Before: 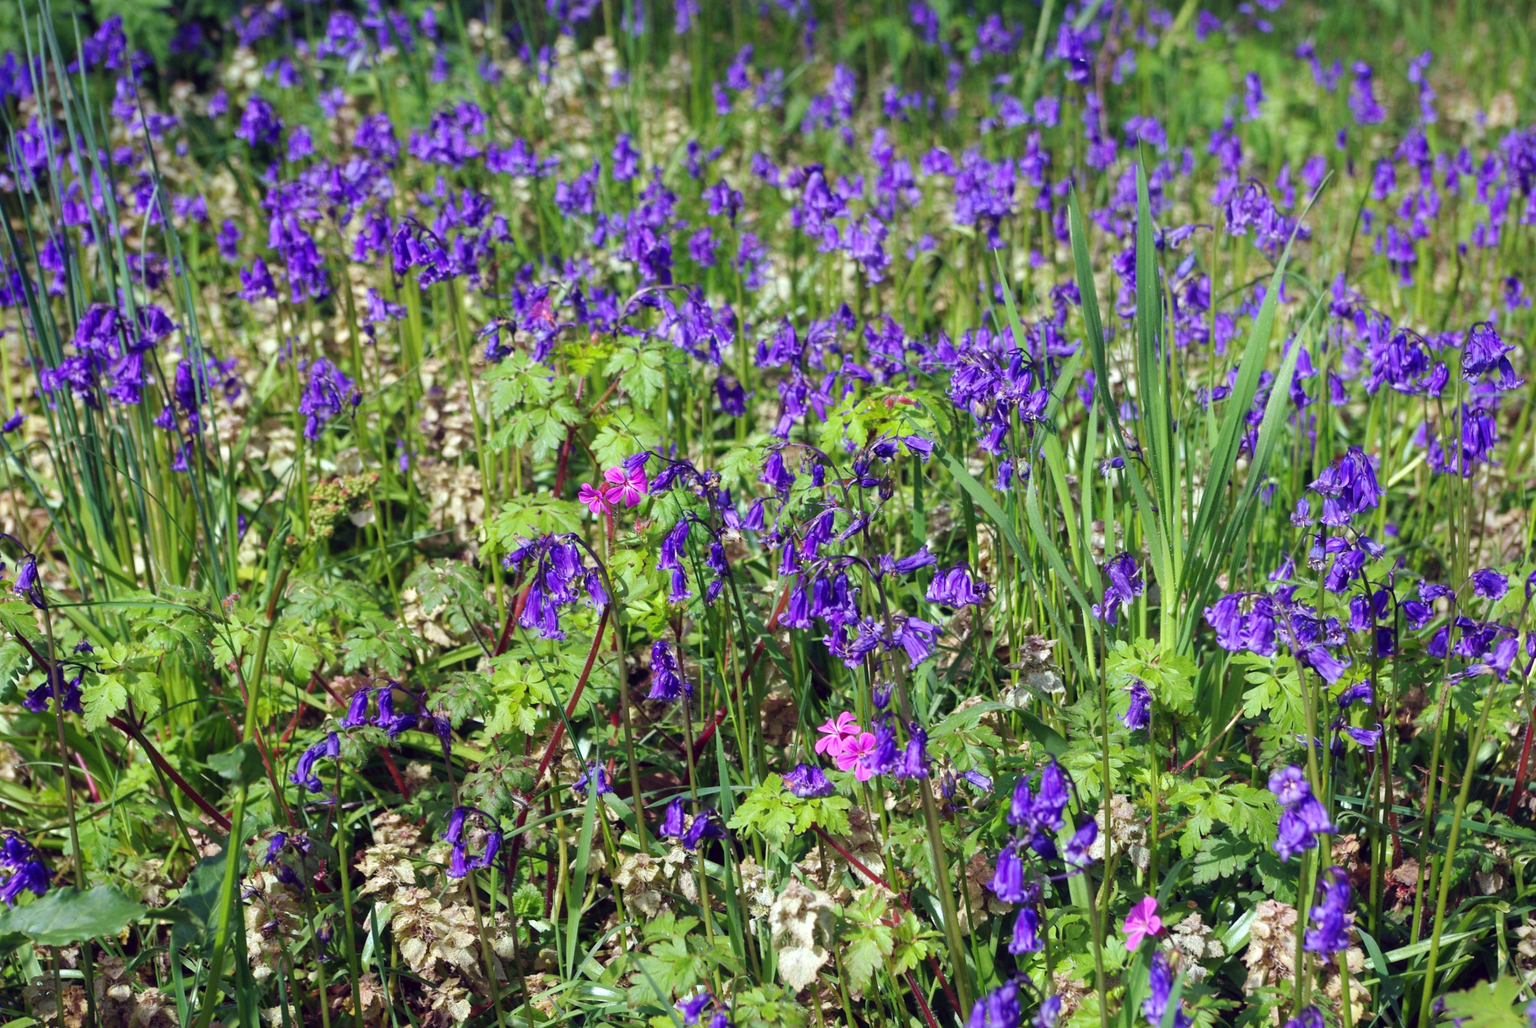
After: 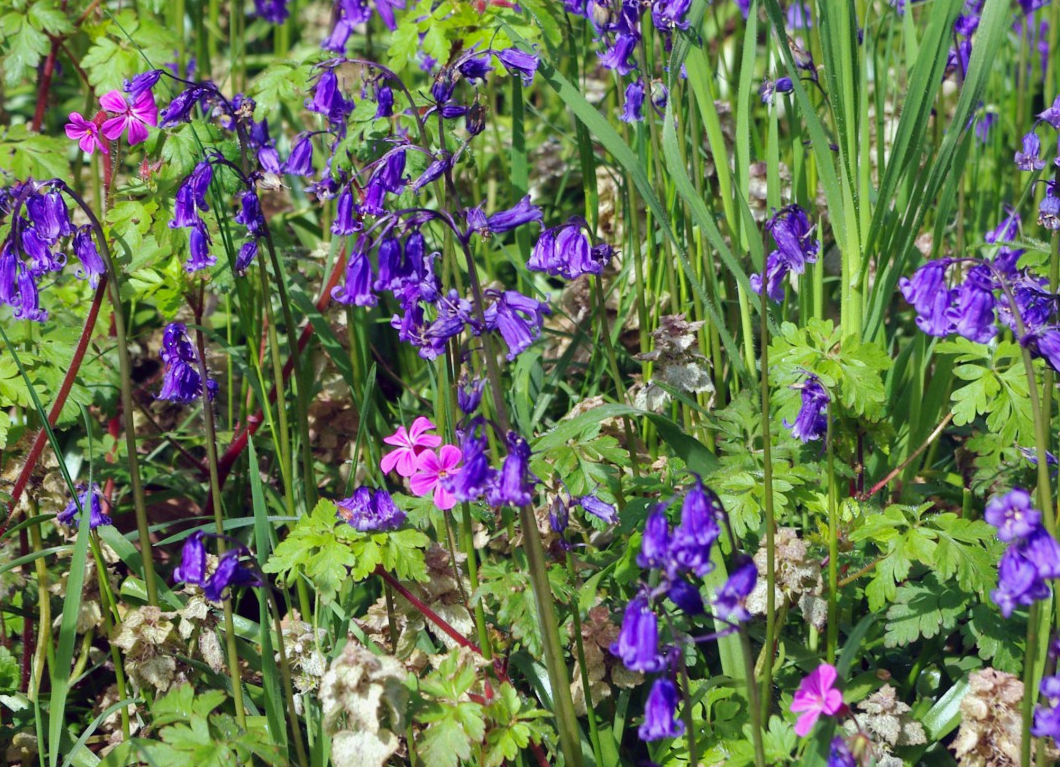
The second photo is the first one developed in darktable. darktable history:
crop: left 34.479%, top 38.822%, right 13.718%, bottom 5.172%
shadows and highlights: shadows -20, white point adjustment -2, highlights -35
